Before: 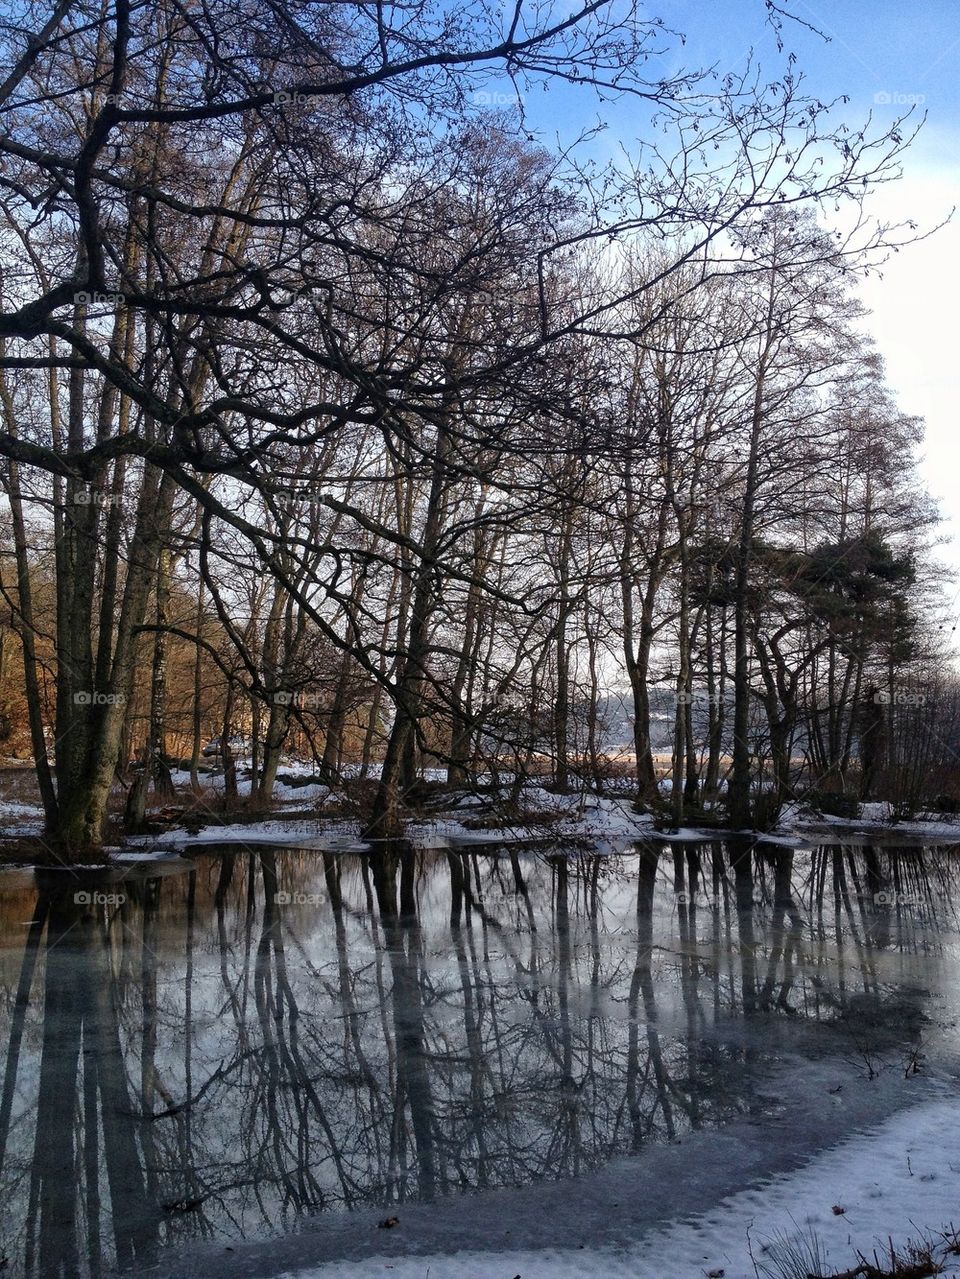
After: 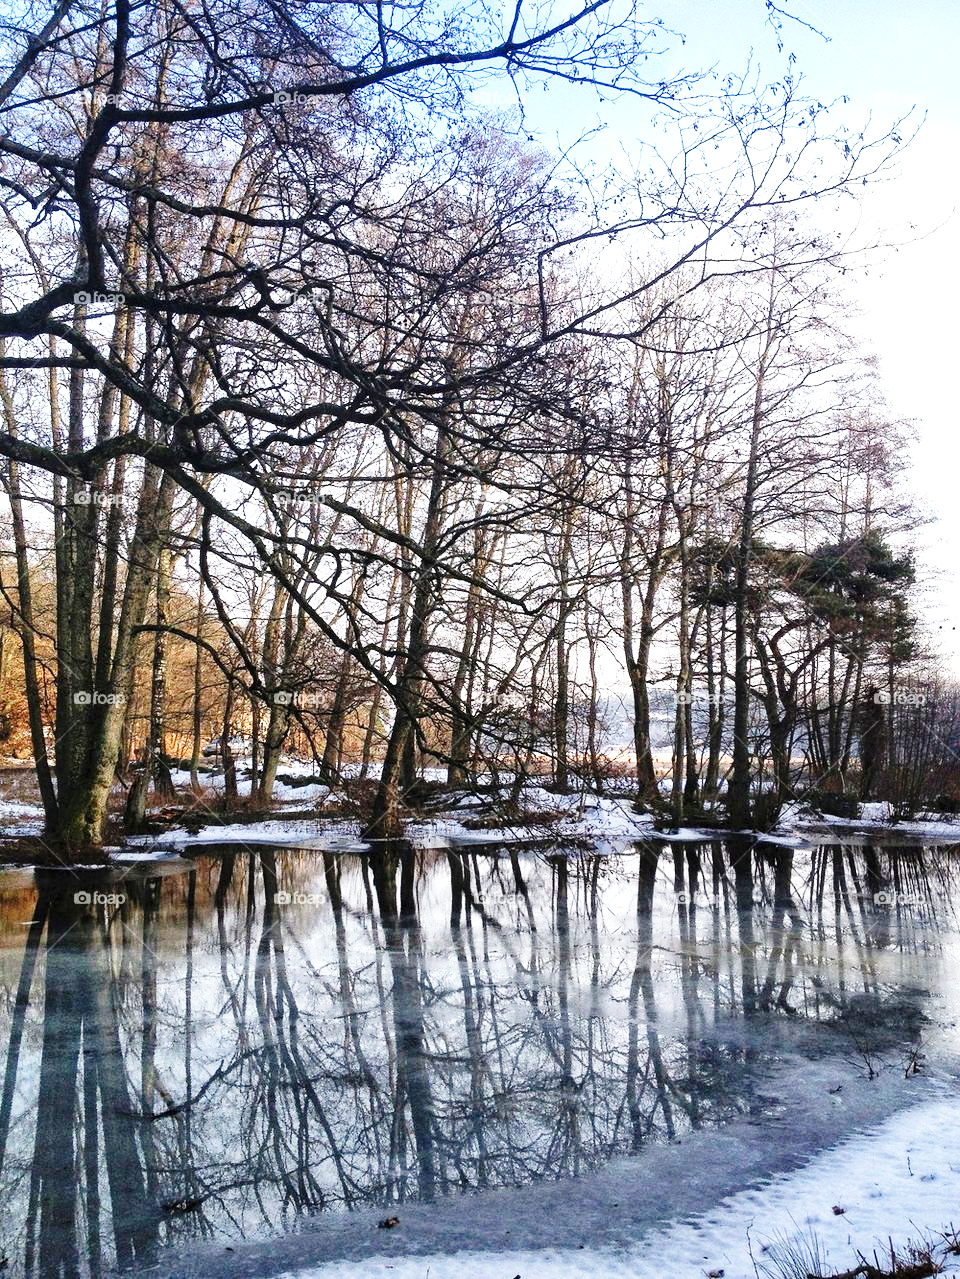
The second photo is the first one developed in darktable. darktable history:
base curve: curves: ch0 [(0, 0) (0.028, 0.03) (0.121, 0.232) (0.46, 0.748) (0.859, 0.968) (1, 1)], preserve colors none
exposure: black level correction 0, exposure 0.95 EV, compensate exposure bias true, compensate highlight preservation false
